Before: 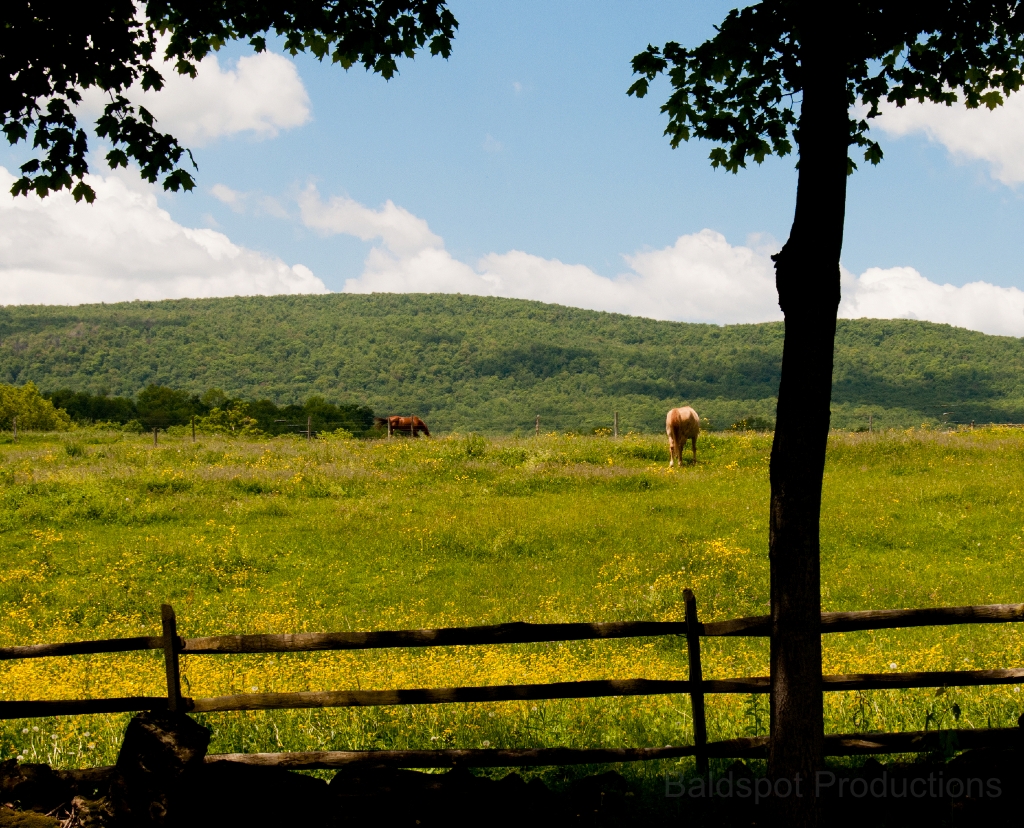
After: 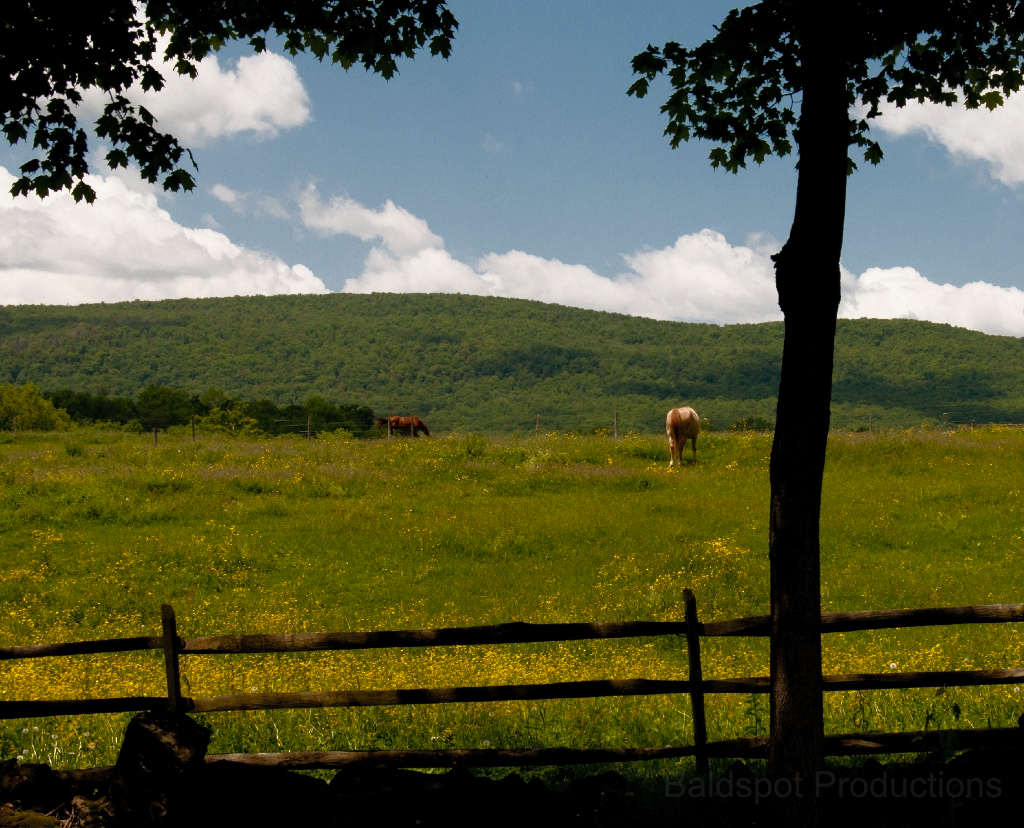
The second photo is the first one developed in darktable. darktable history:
base curve: curves: ch0 [(0, 0) (0.564, 0.291) (0.802, 0.731) (1, 1)]
contrast brightness saturation: contrast 0.07, brightness 0.08, saturation 0.18
